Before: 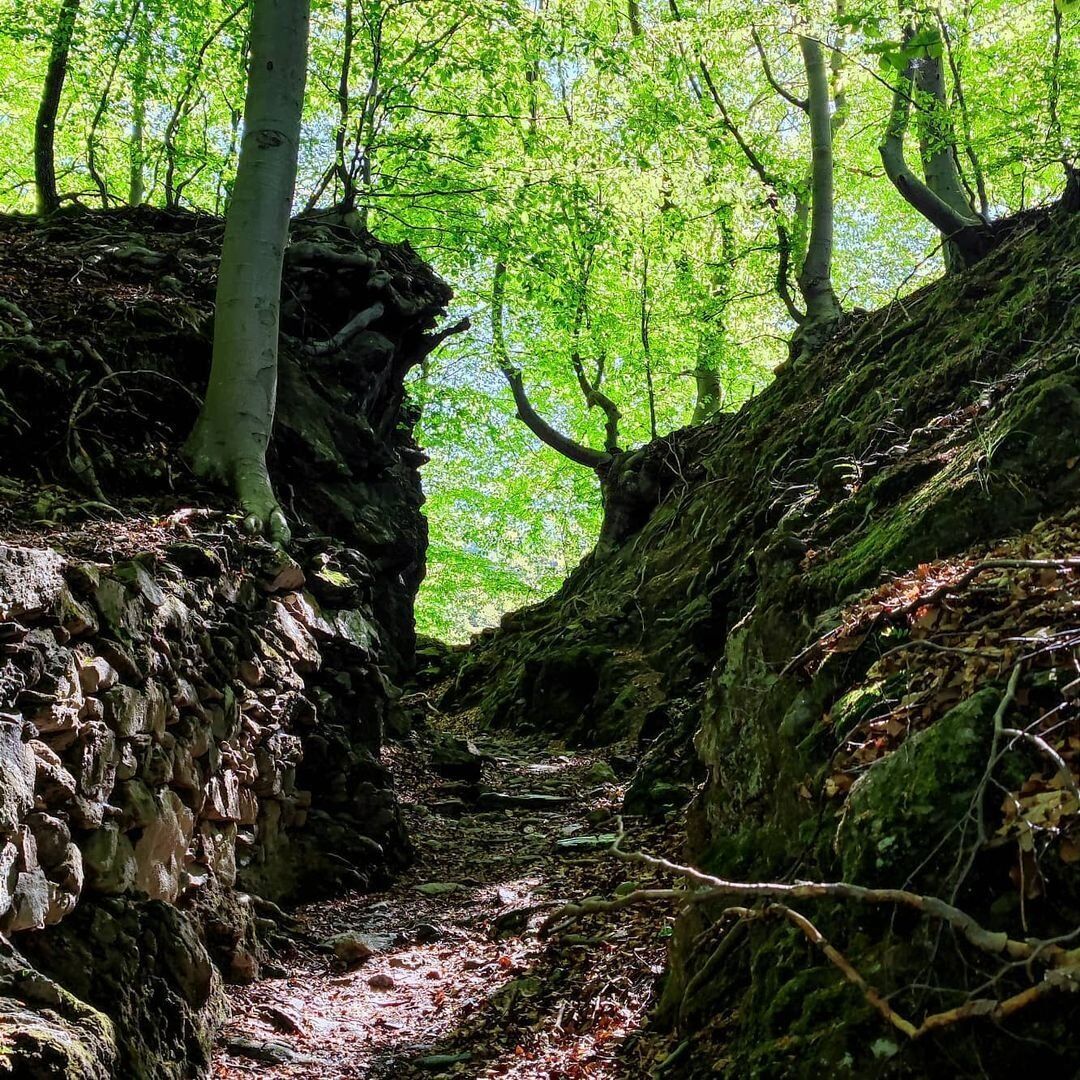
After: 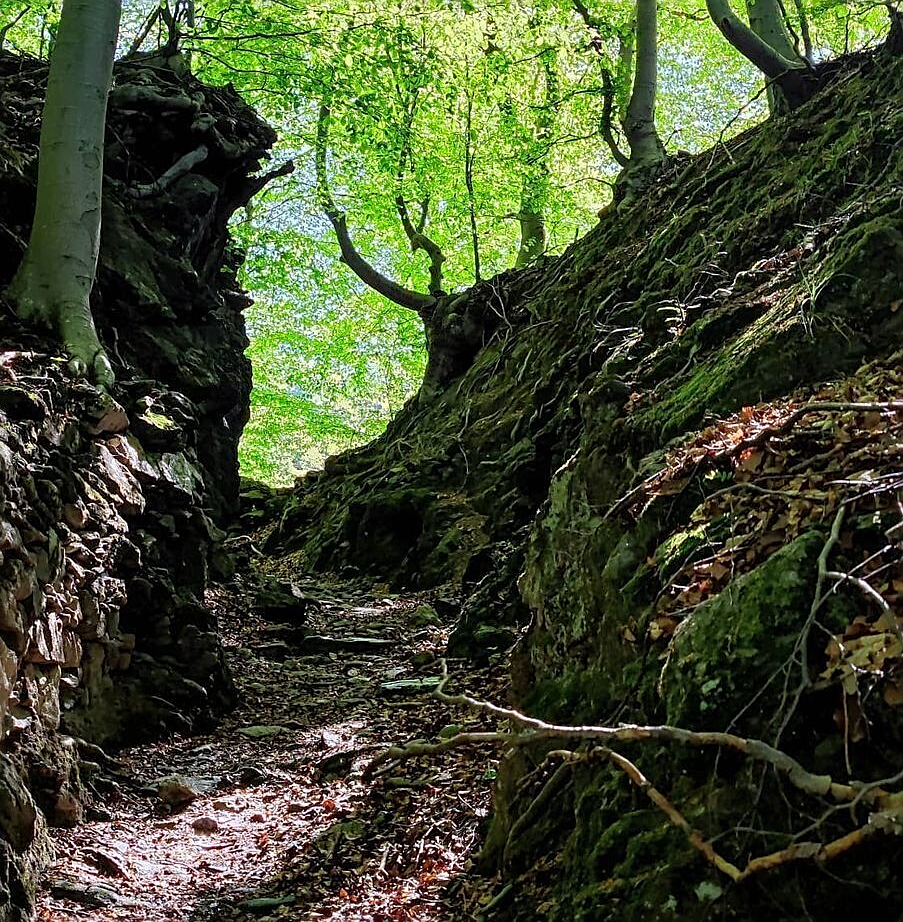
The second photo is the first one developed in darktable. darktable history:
crop: left 16.32%, top 14.55%
shadows and highlights: shadows 25.04, highlights -24.28
sharpen: on, module defaults
